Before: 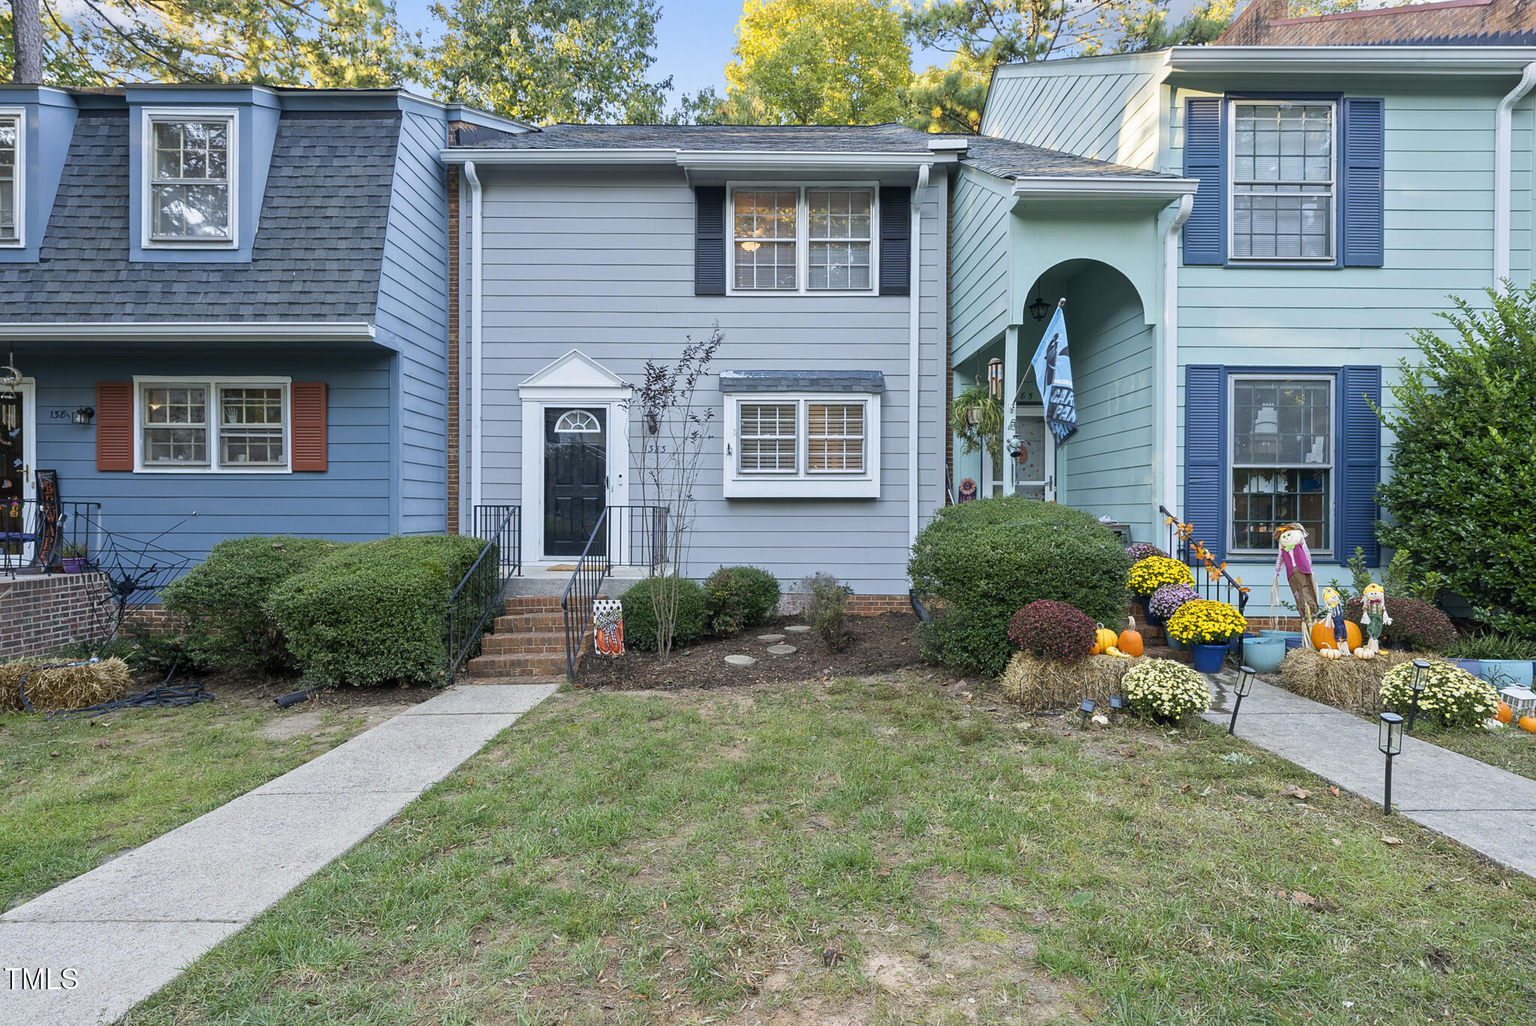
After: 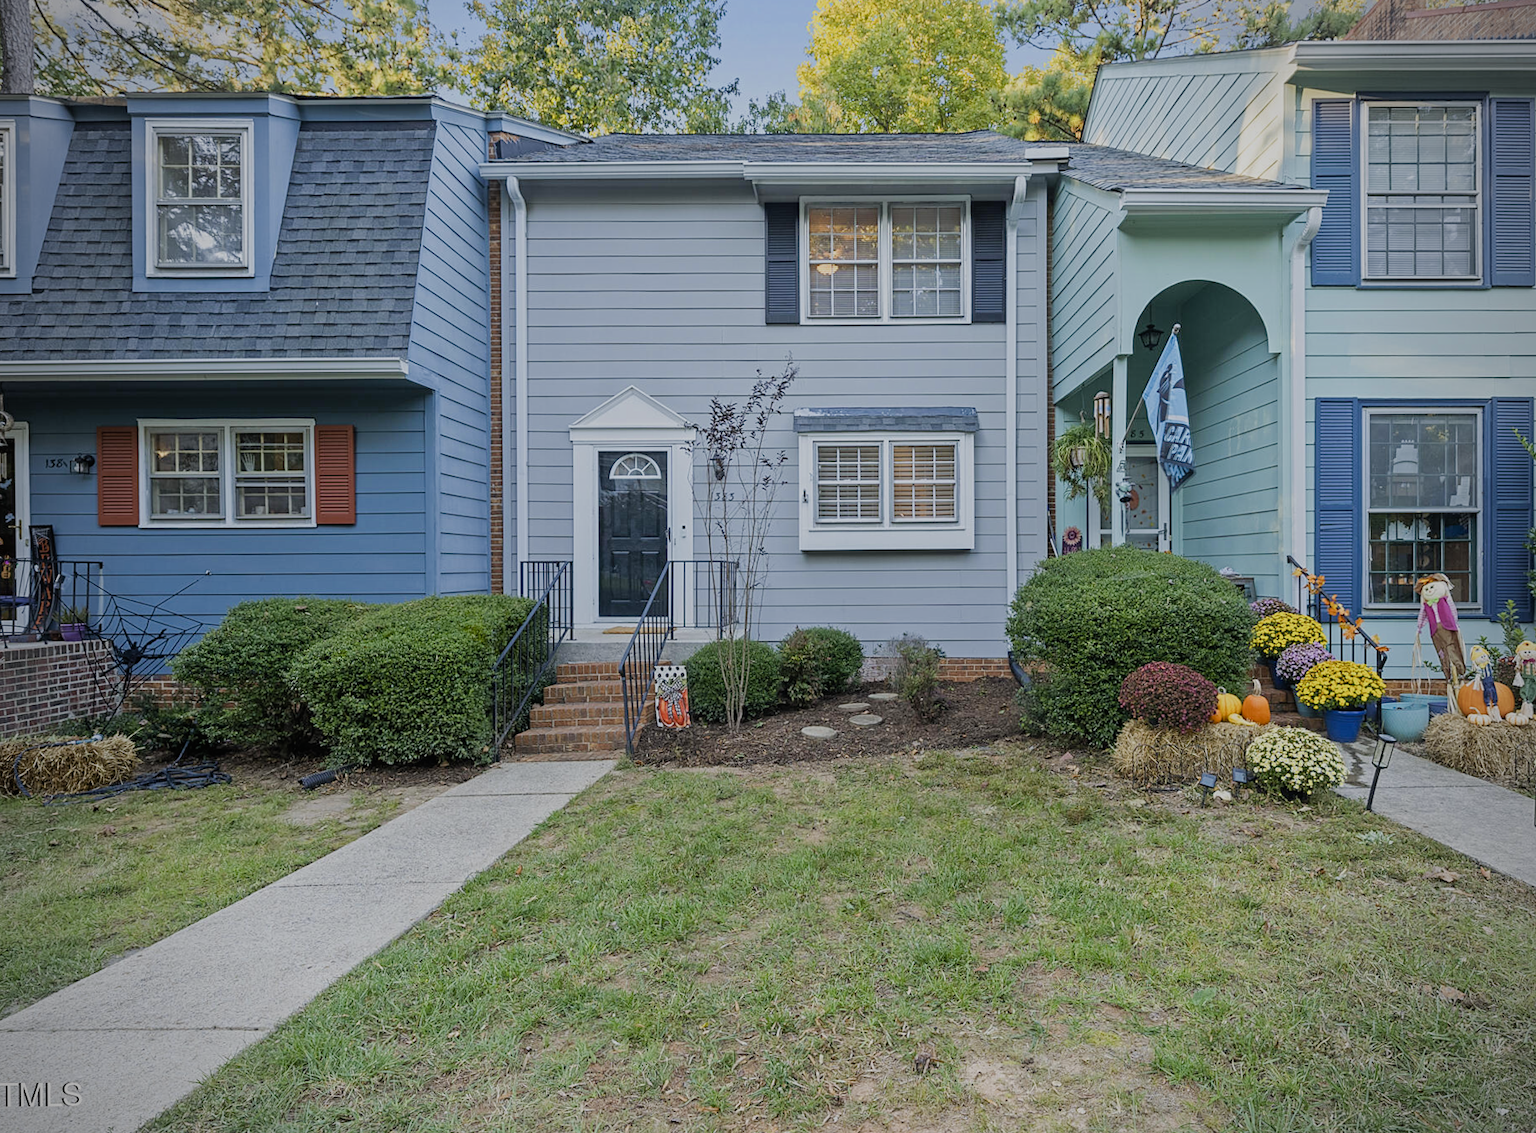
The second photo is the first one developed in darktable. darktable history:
rotate and perspective: rotation -0.45°, automatic cropping original format, crop left 0.008, crop right 0.992, crop top 0.012, crop bottom 0.988
filmic rgb: black relative exposure -7.65 EV, white relative exposure 4.56 EV, hardness 3.61, contrast 1.05
contrast brightness saturation: contrast 0.05
vignetting: unbound false
tone equalizer: -8 EV 0.25 EV, -7 EV 0.417 EV, -6 EV 0.417 EV, -5 EV 0.25 EV, -3 EV -0.25 EV, -2 EV -0.417 EV, -1 EV -0.417 EV, +0 EV -0.25 EV, edges refinement/feathering 500, mask exposure compensation -1.57 EV, preserve details guided filter
contrast equalizer: y [[0.439, 0.44, 0.442, 0.457, 0.493, 0.498], [0.5 ×6], [0.5 ×6], [0 ×6], [0 ×6]]
color balance rgb: shadows lift › luminance -20%, power › hue 72.24°, highlights gain › luminance 15%, global offset › hue 171.6°, perceptual saturation grading › highlights -30%, perceptual saturation grading › shadows 20%, global vibrance 30%, contrast 10%
crop: right 9.509%, bottom 0.031%
